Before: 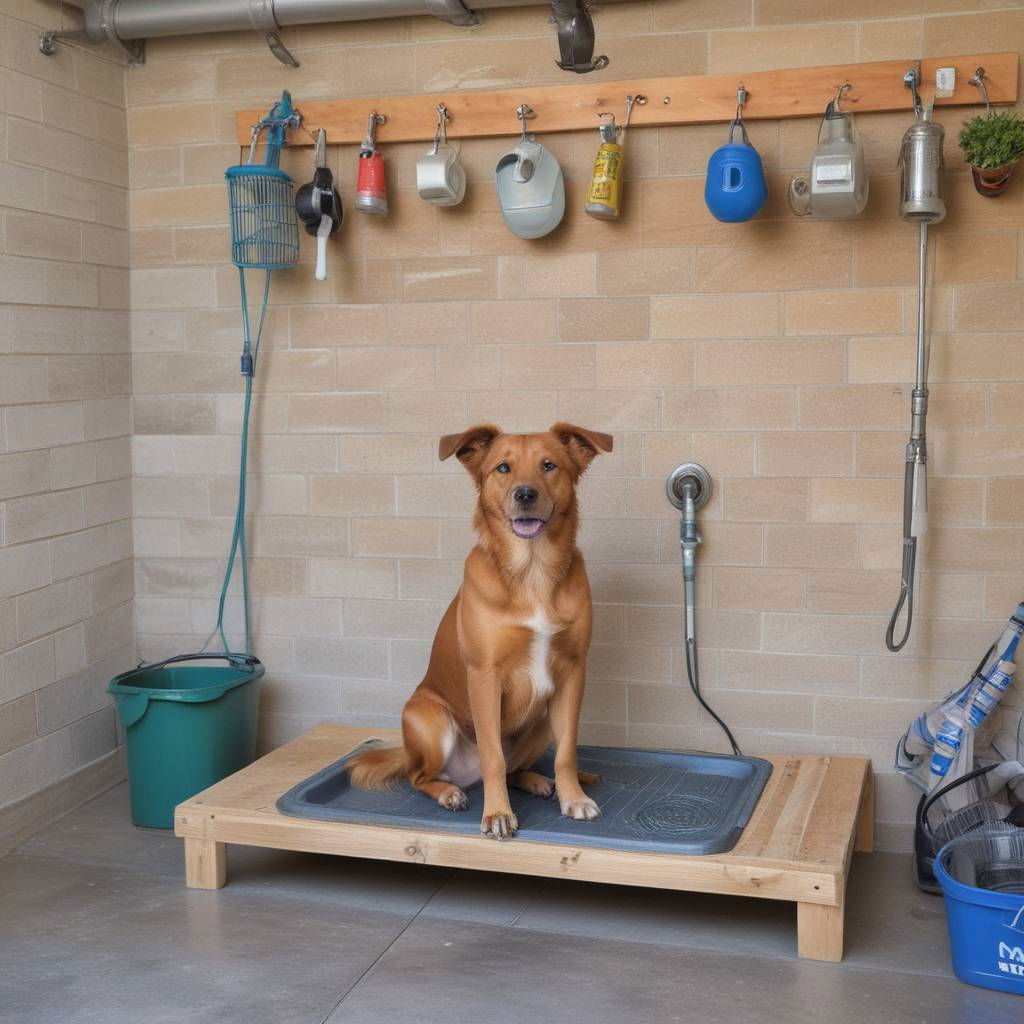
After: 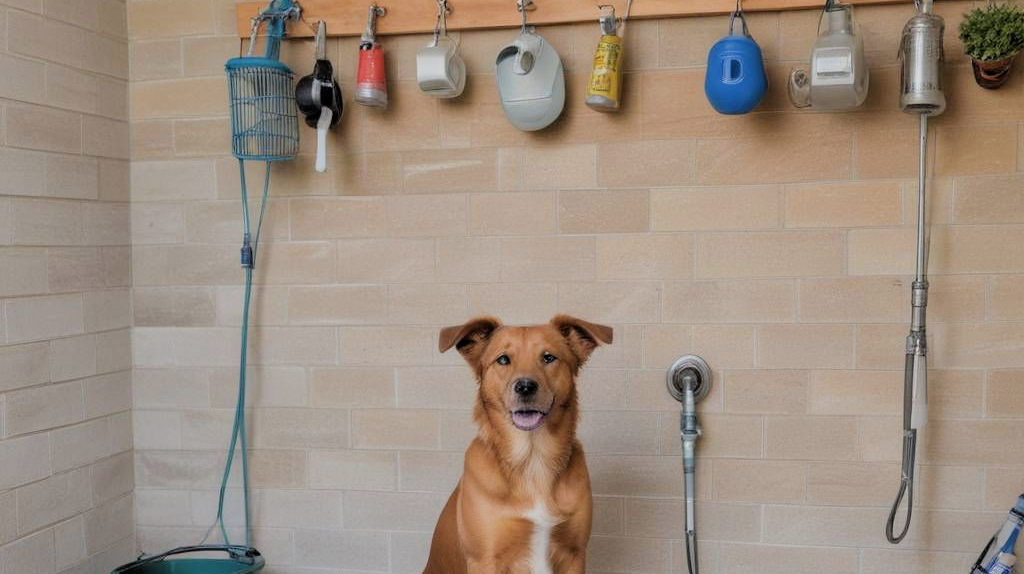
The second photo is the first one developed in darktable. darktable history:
filmic rgb: black relative exposure -5 EV, hardness 2.88, contrast 1.1, highlights saturation mix -20%
crop and rotate: top 10.605%, bottom 33.274%
color balance: input saturation 99%
